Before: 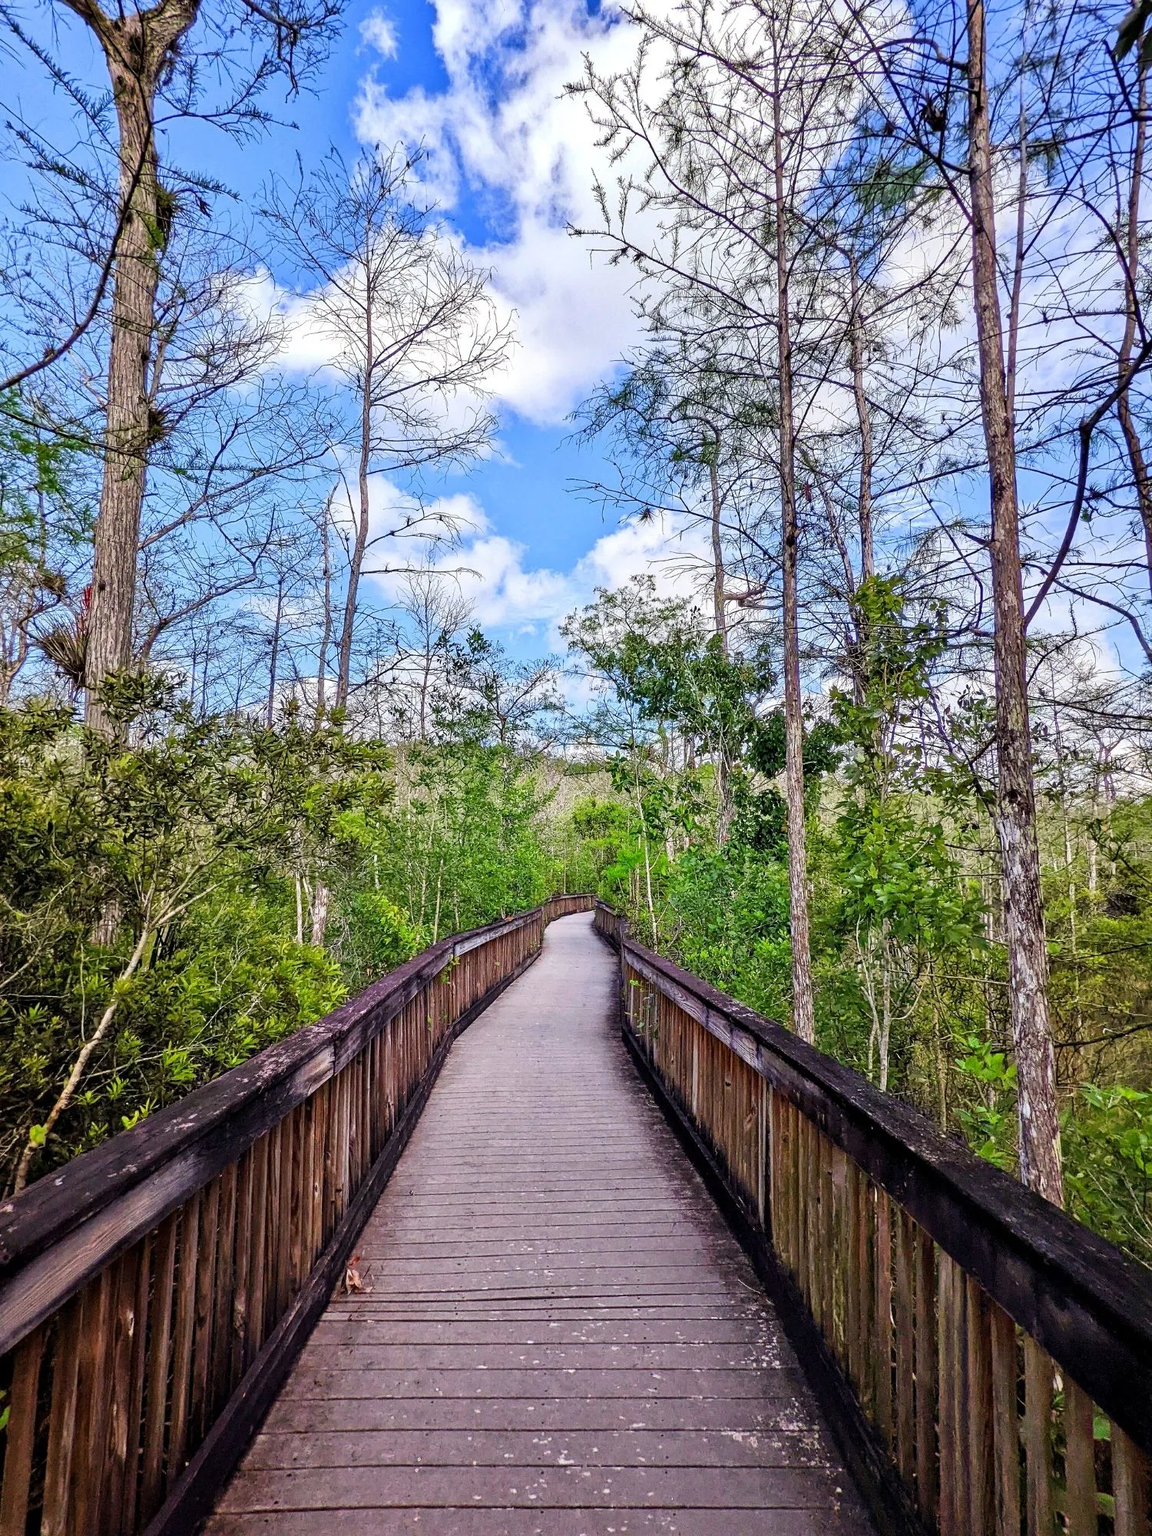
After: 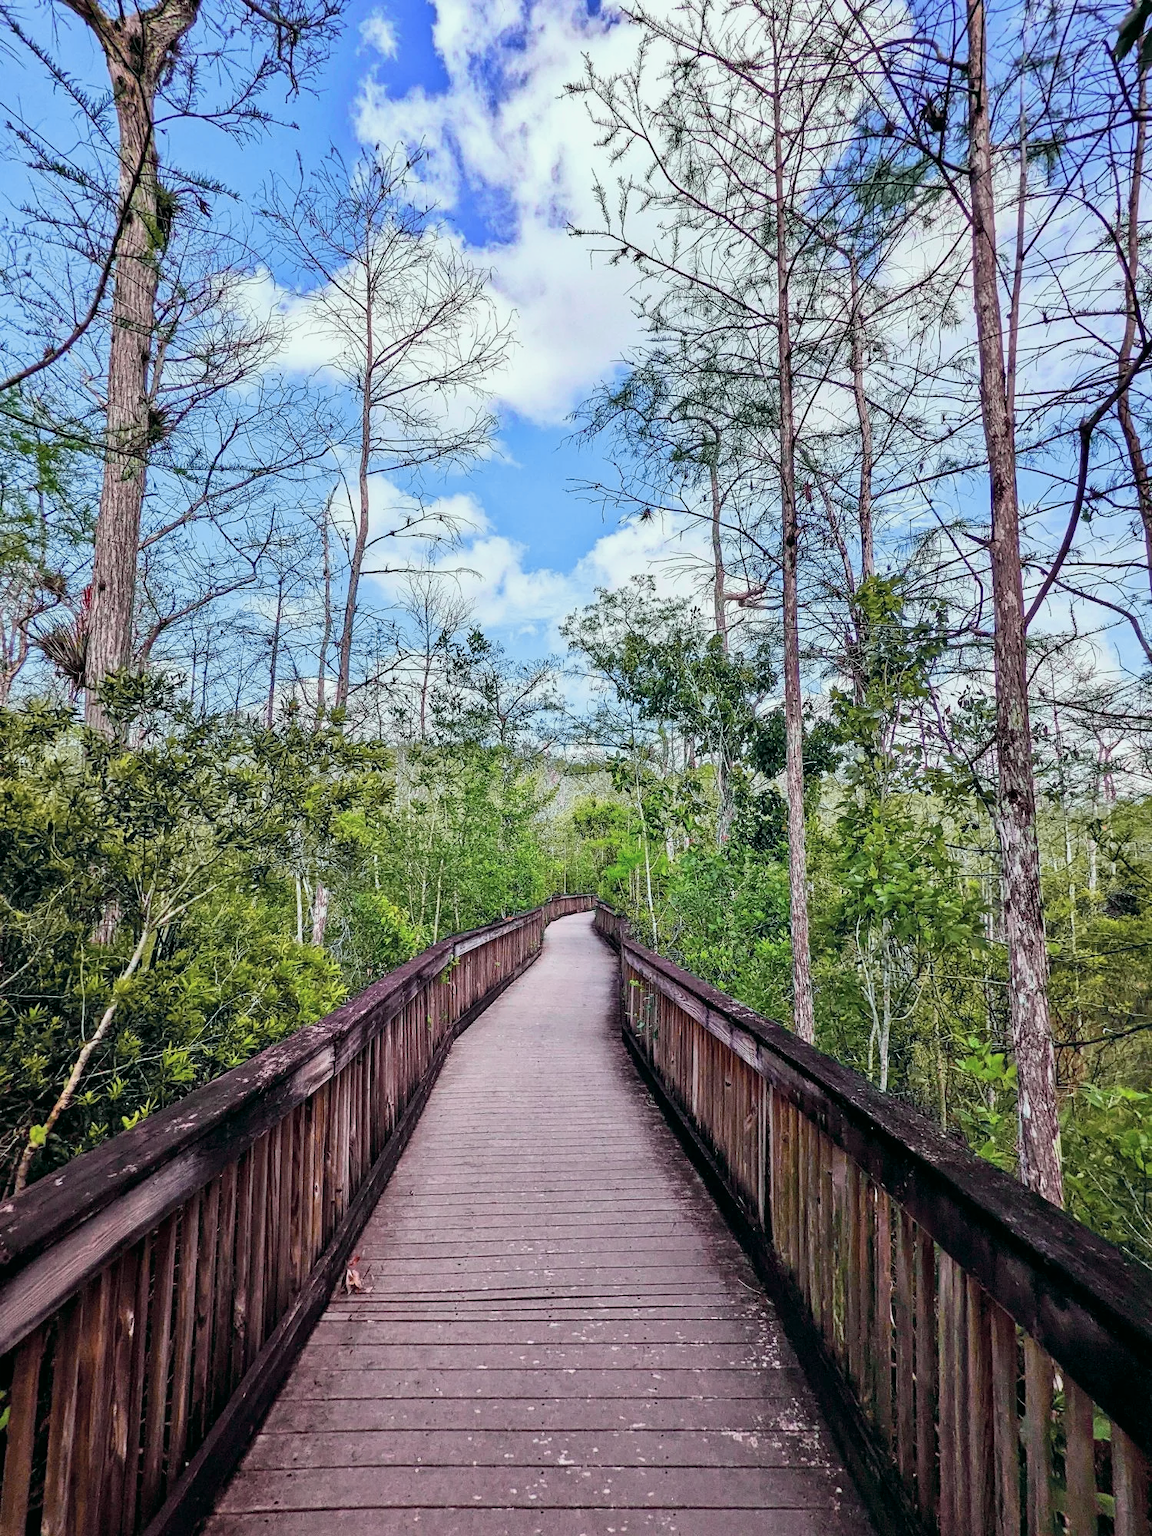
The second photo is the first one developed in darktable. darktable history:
tone curve: curves: ch0 [(0, 0) (0.822, 0.825) (0.994, 0.955)]; ch1 [(0, 0) (0.226, 0.261) (0.383, 0.397) (0.46, 0.46) (0.498, 0.479) (0.524, 0.523) (0.578, 0.575) (1, 1)]; ch2 [(0, 0) (0.438, 0.456) (0.5, 0.498) (0.547, 0.515) (0.597, 0.58) (0.629, 0.603) (1, 1)], color space Lab, independent channels, preserve colors none
